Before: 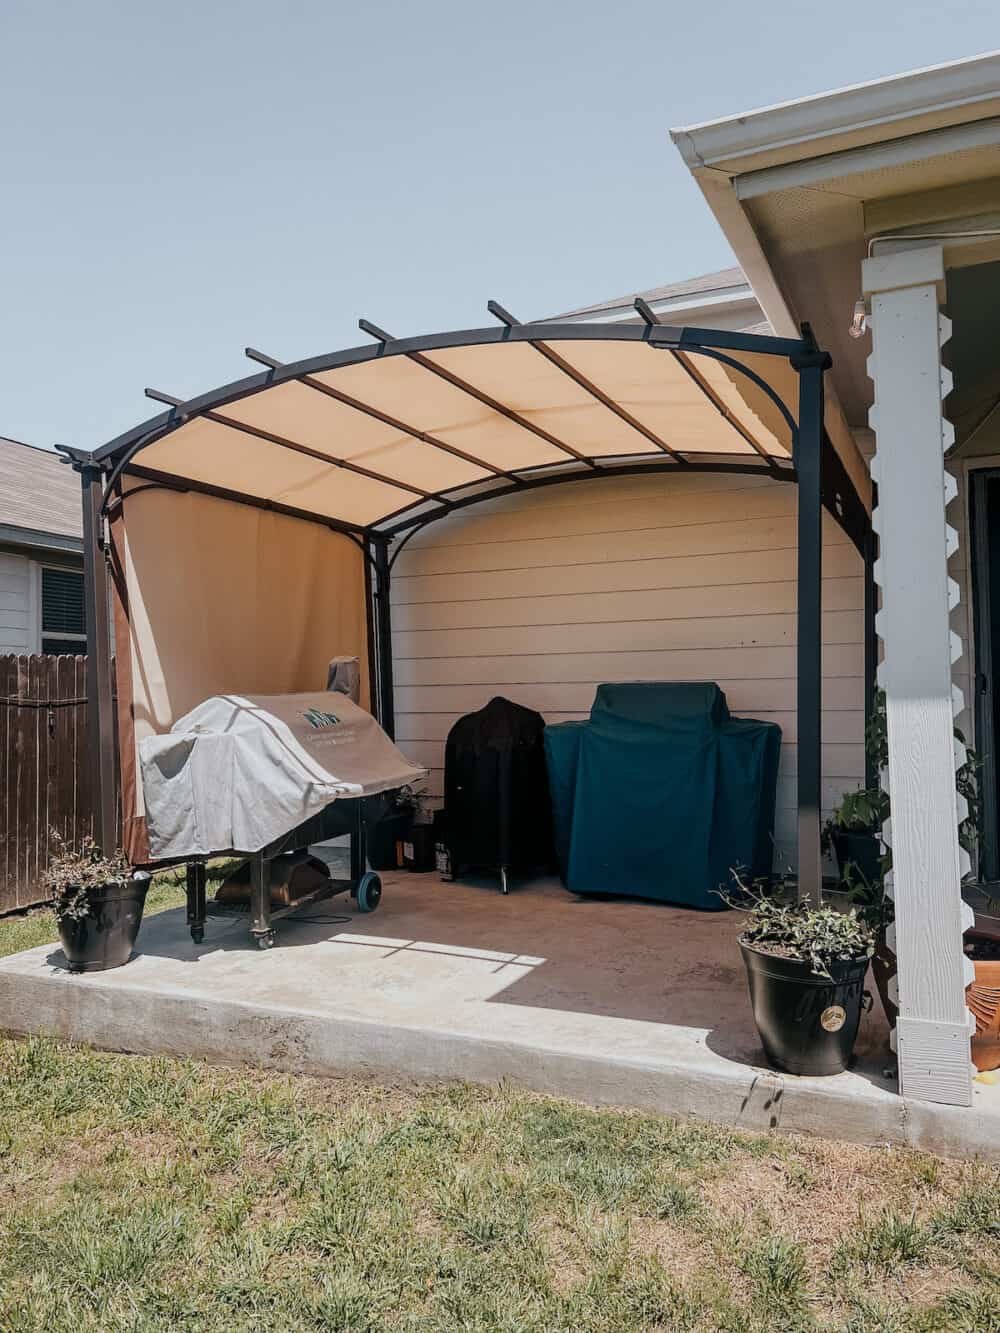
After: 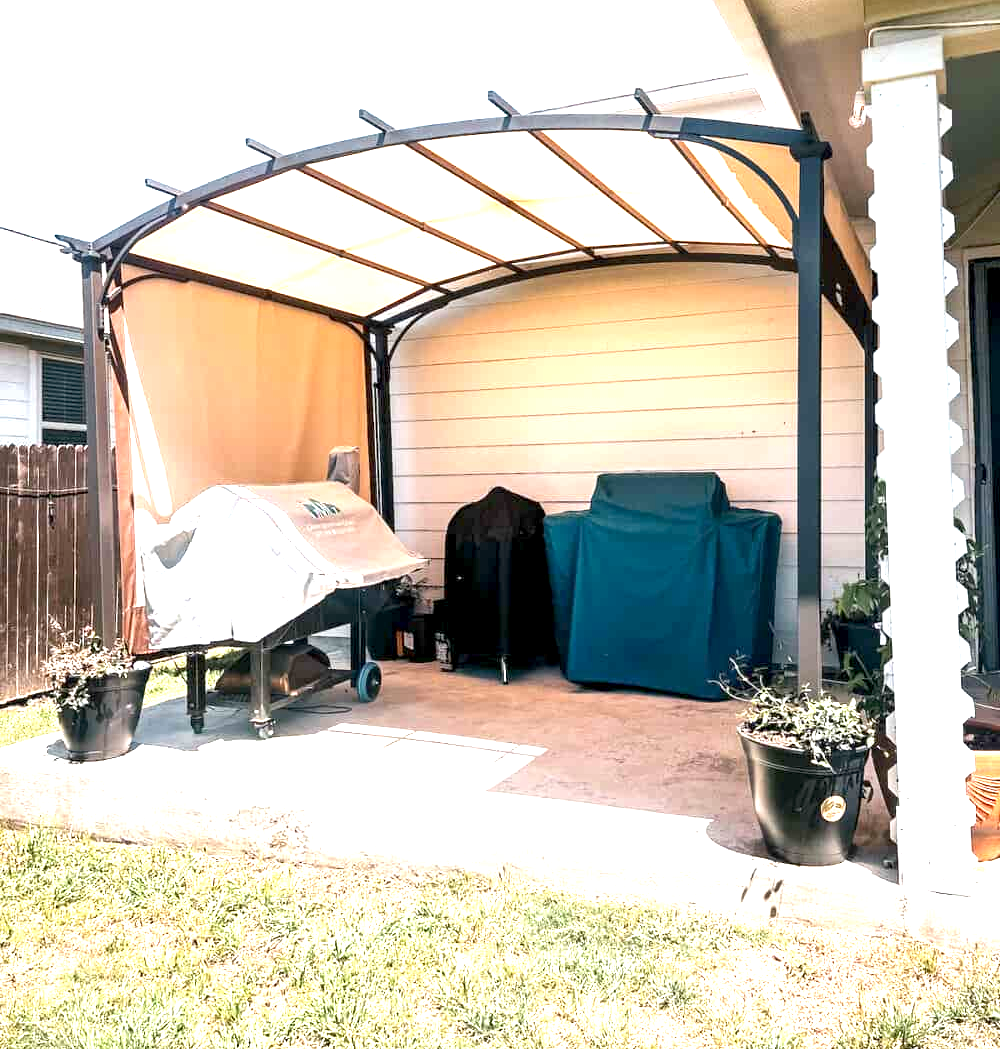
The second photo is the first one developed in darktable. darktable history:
crop and rotate: top 15.774%, bottom 5.506%
exposure: black level correction 0.001, exposure 2 EV, compensate highlight preservation false
